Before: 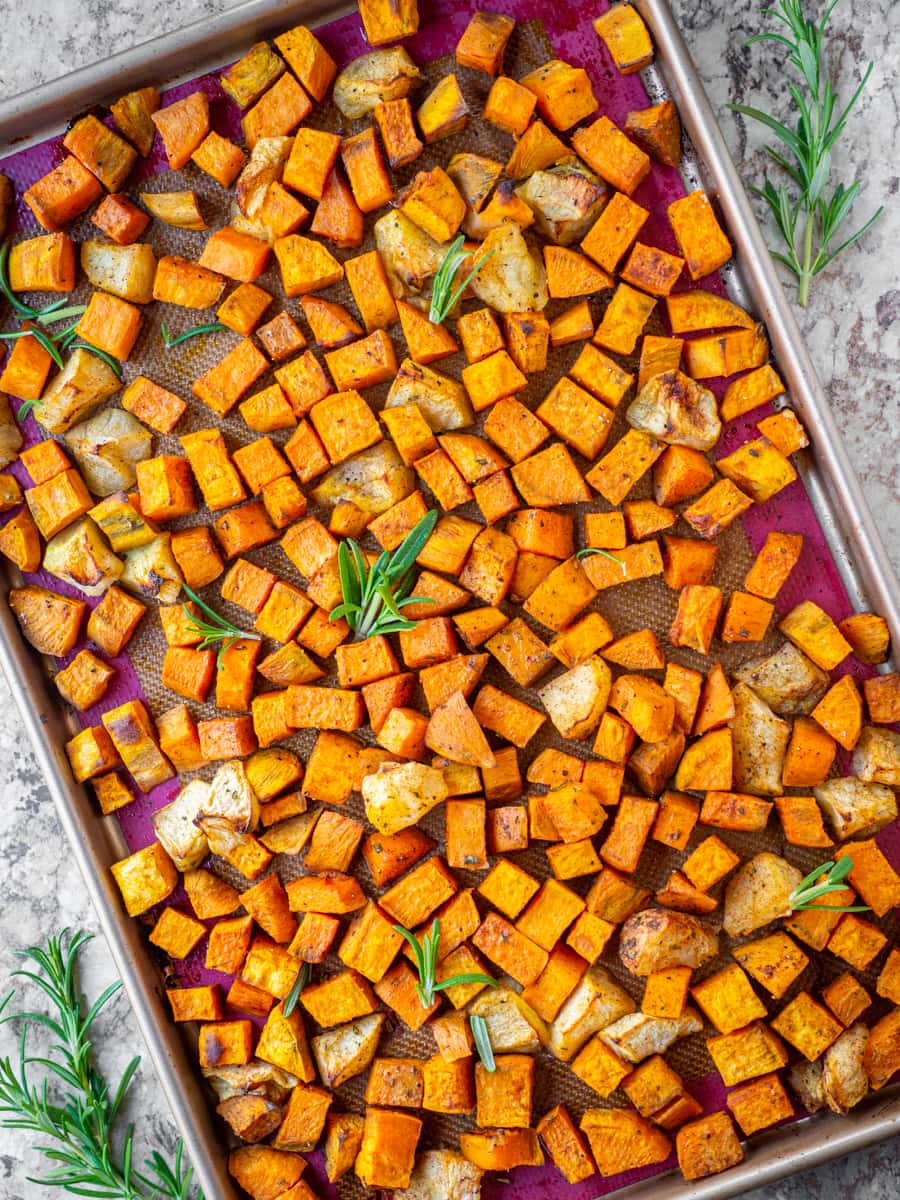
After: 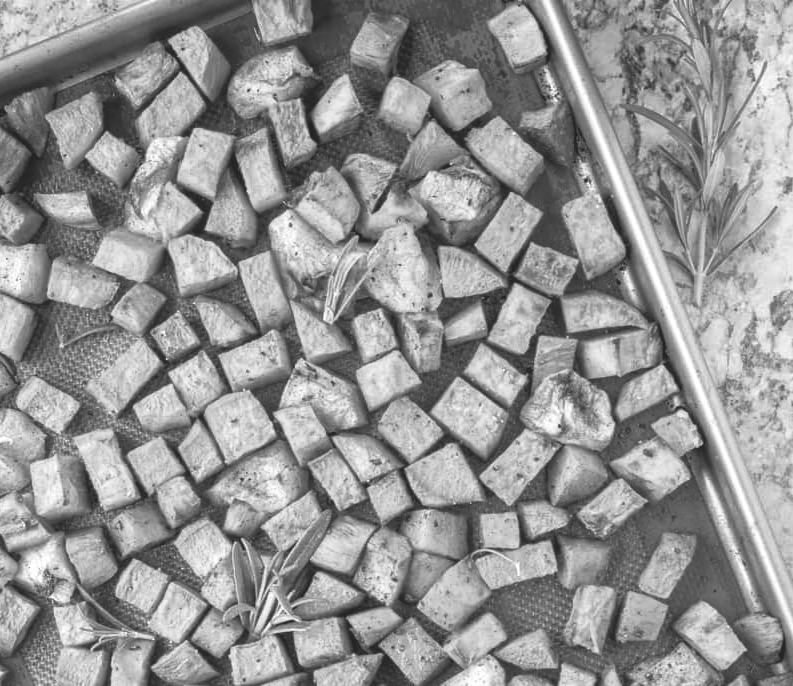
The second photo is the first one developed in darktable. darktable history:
exposure: black level correction 0, compensate exposure bias true, compensate highlight preservation false
crop and rotate: left 11.812%, bottom 42.776%
monochrome: a 0, b 0, size 0.5, highlights 0.57
colorize: saturation 60%, source mix 100%
